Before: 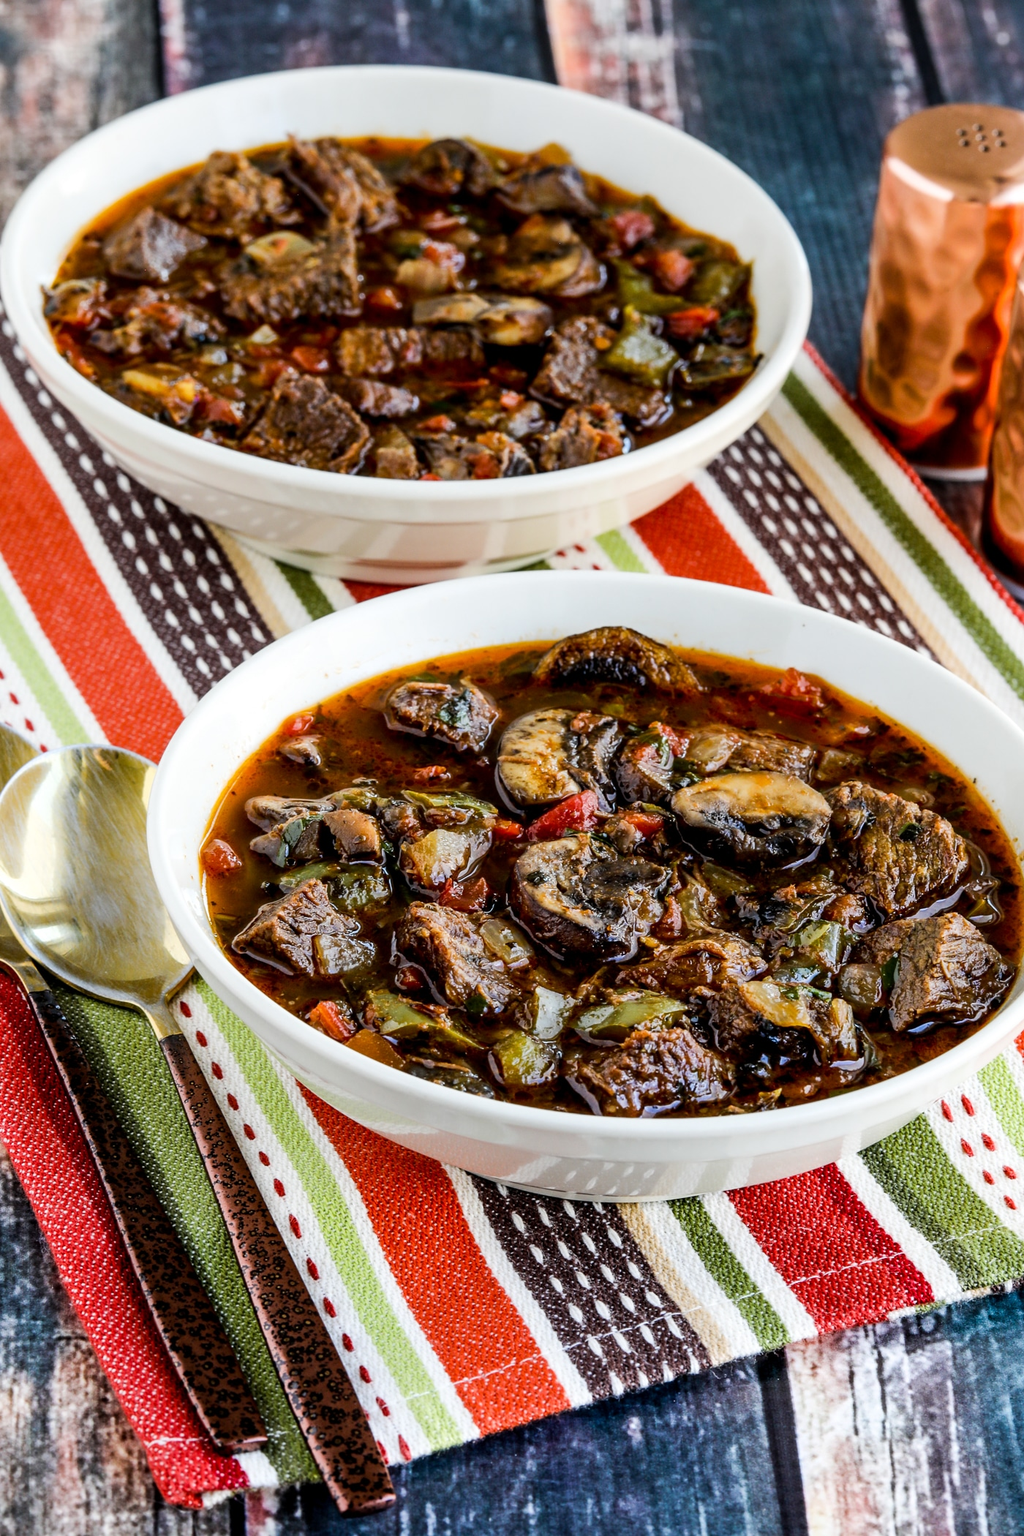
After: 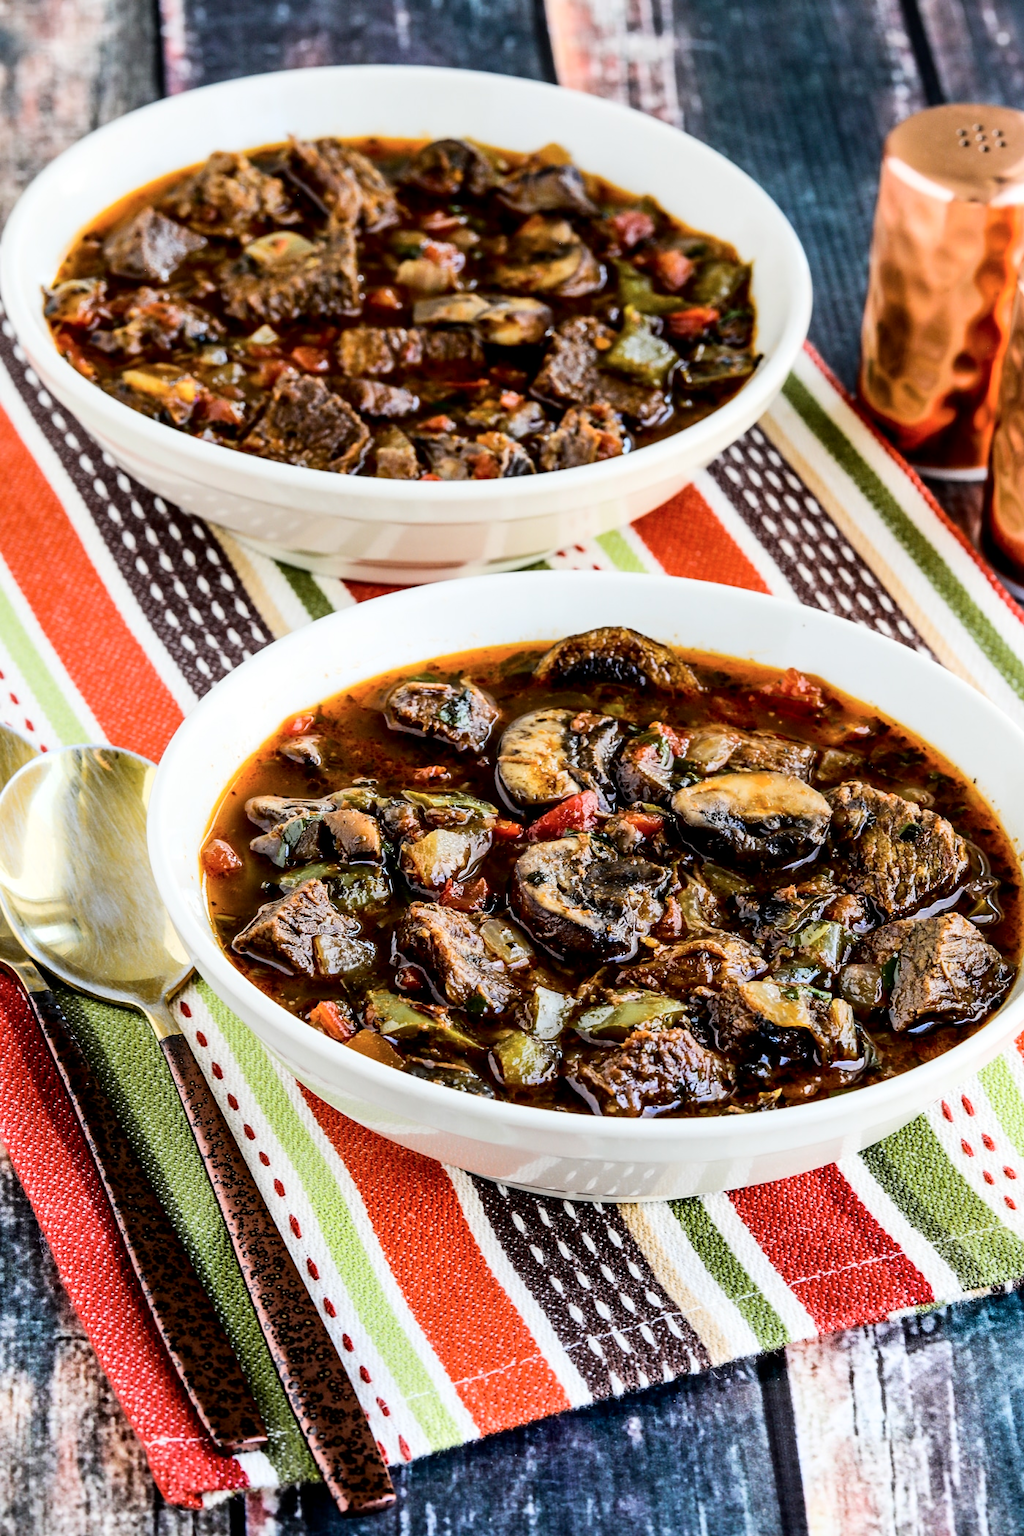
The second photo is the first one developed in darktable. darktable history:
tone curve: curves: ch0 [(0, 0) (0.004, 0.001) (0.133, 0.112) (0.325, 0.362) (0.832, 0.893) (1, 1)], color space Lab, independent channels, preserve colors none
